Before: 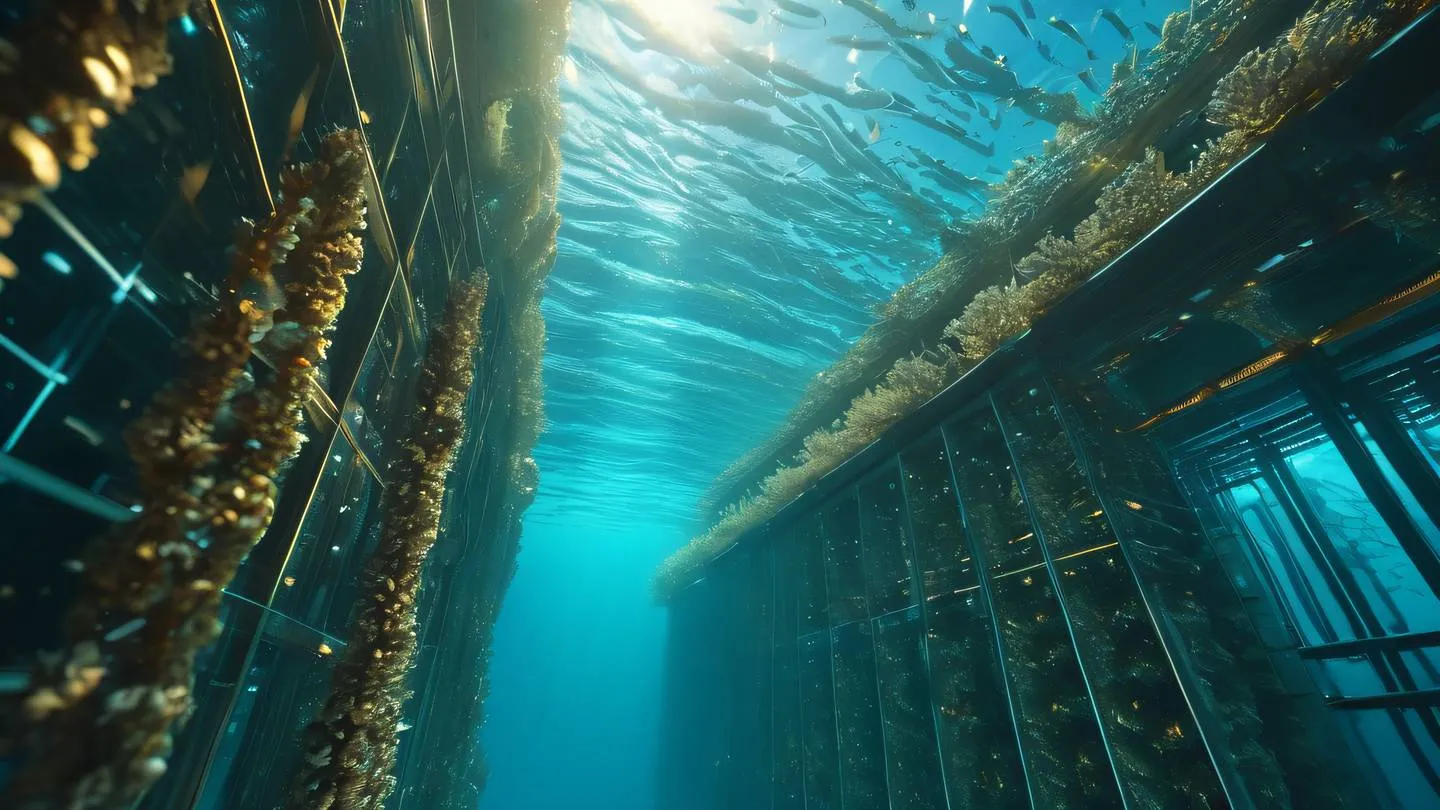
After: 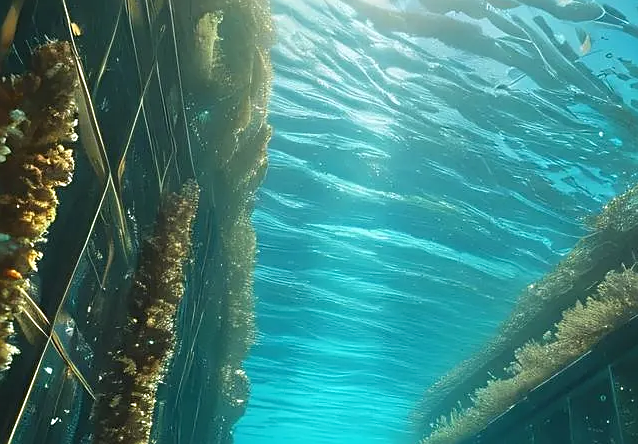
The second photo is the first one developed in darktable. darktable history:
crop: left 20.099%, top 10.866%, right 35.565%, bottom 34.234%
sharpen: on, module defaults
